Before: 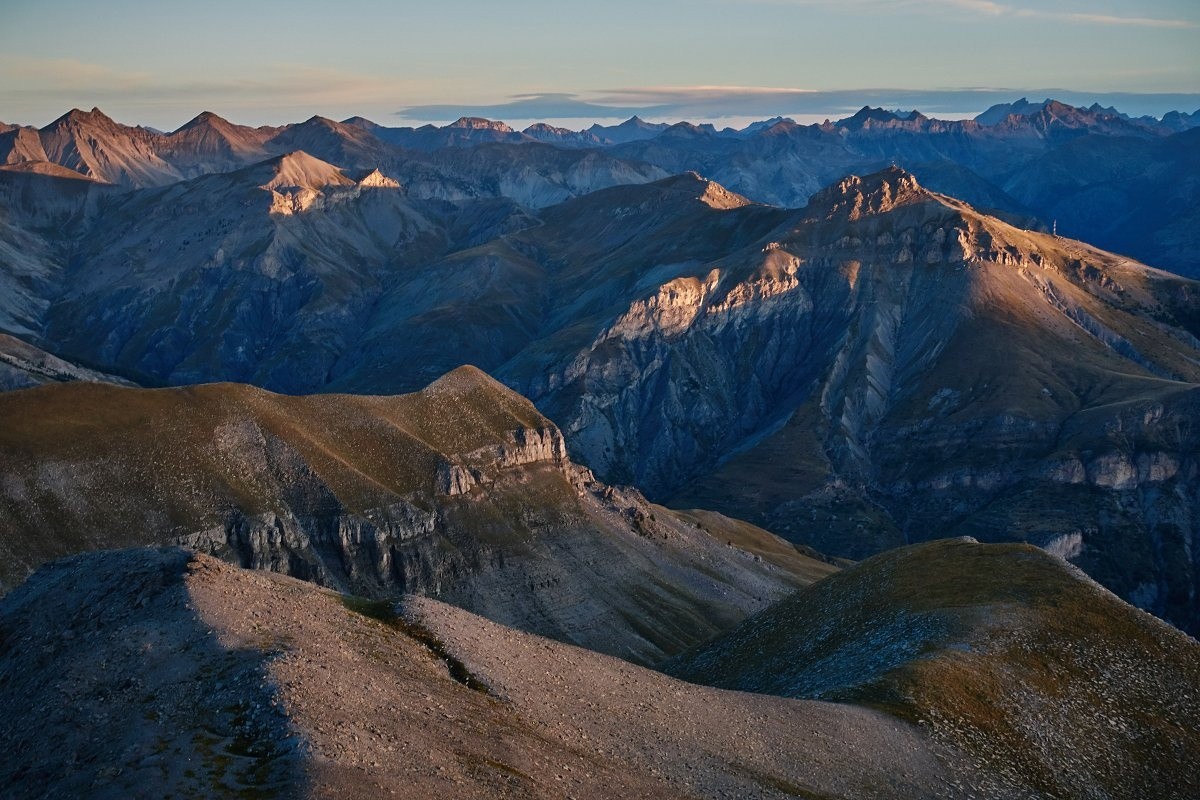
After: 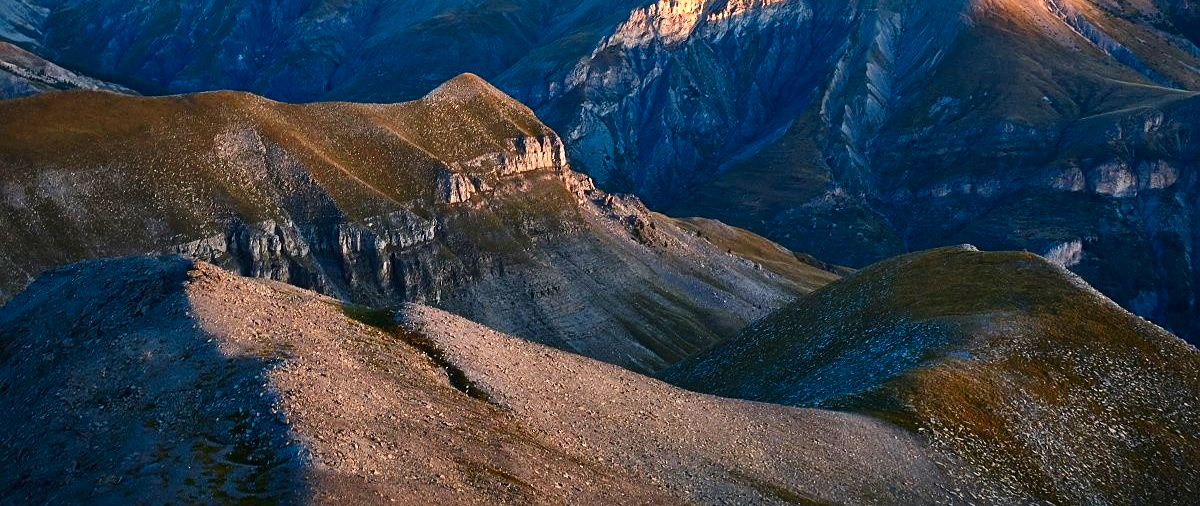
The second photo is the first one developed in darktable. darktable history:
crop and rotate: top 36.723%
sharpen: radius 1.235, amount 0.299, threshold 0.244
contrast brightness saturation: contrast 0.172, saturation 0.306
exposure: black level correction 0, exposure 0.695 EV, compensate exposure bias true, compensate highlight preservation false
